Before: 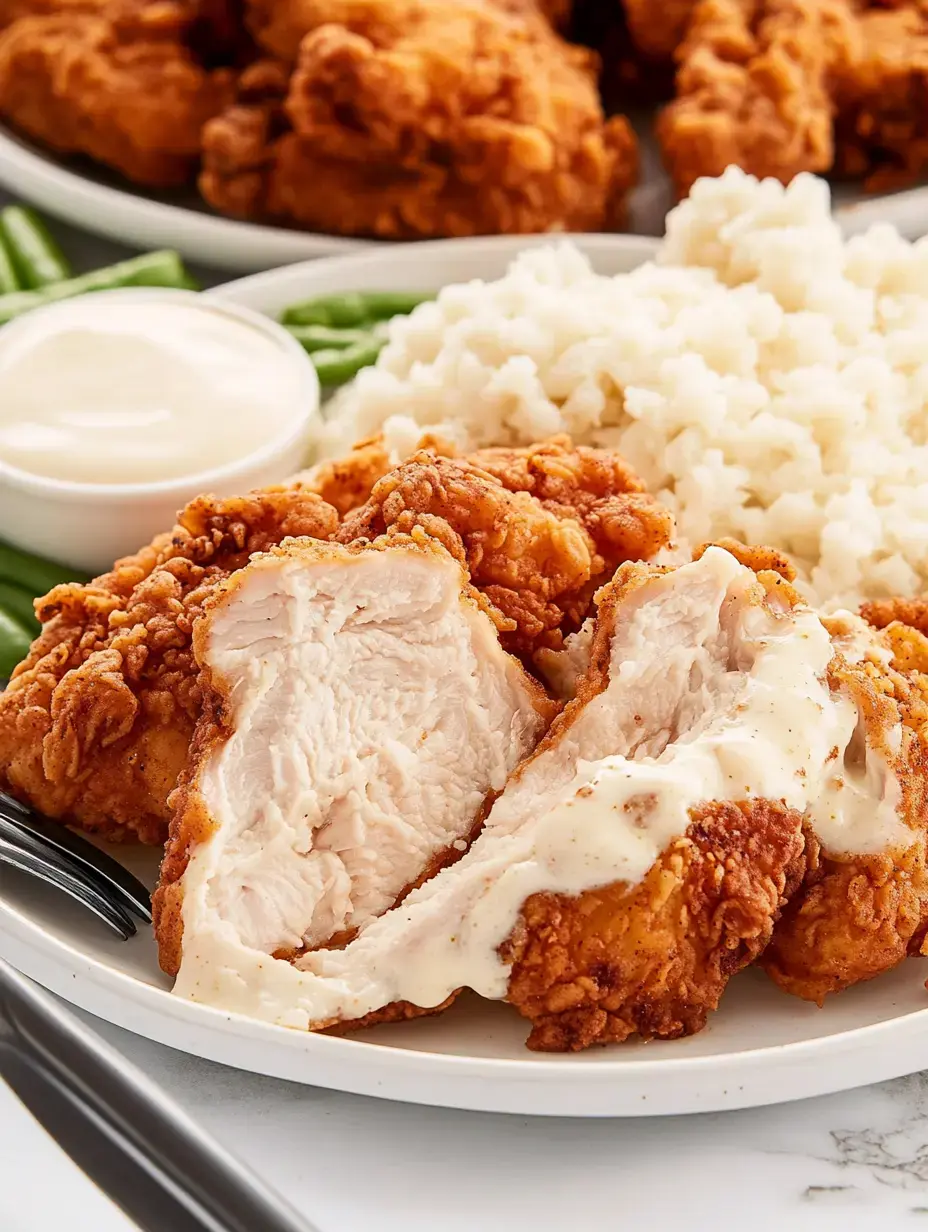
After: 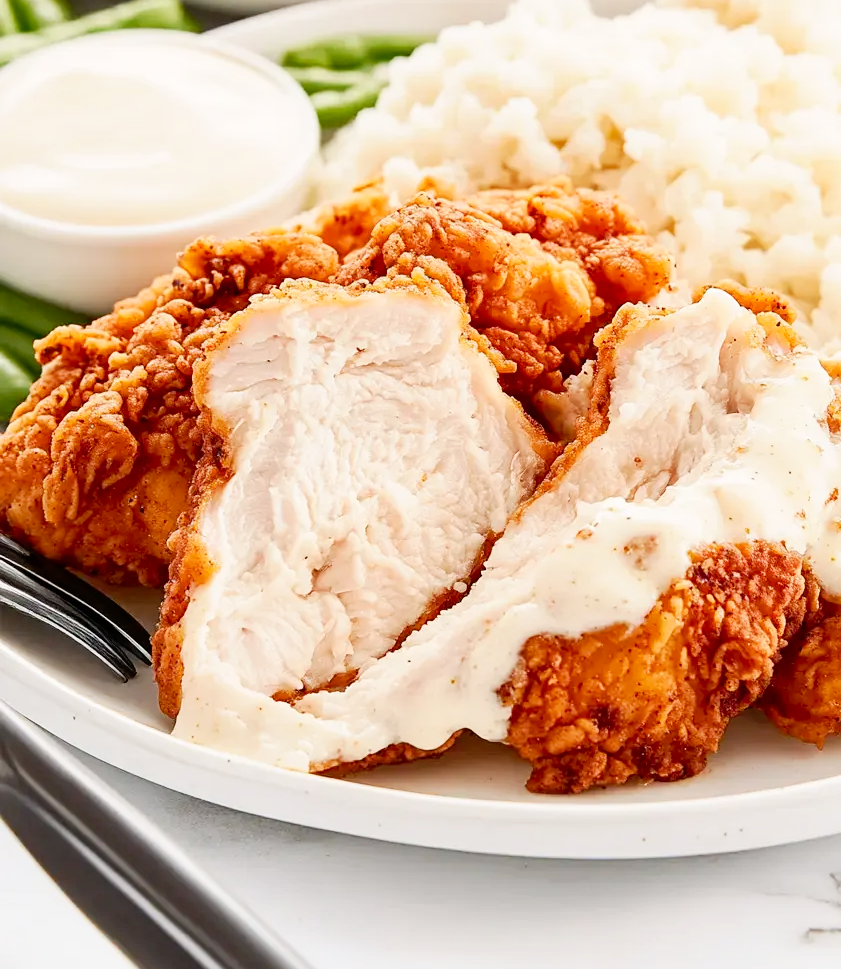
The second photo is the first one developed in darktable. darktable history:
crop: top 20.976%, right 9.375%, bottom 0.339%
tone curve: curves: ch0 [(0, 0) (0.051, 0.027) (0.096, 0.071) (0.219, 0.248) (0.428, 0.52) (0.596, 0.713) (0.727, 0.823) (0.859, 0.924) (1, 1)]; ch1 [(0, 0) (0.1, 0.038) (0.318, 0.221) (0.413, 0.325) (0.443, 0.412) (0.483, 0.474) (0.503, 0.501) (0.516, 0.515) (0.548, 0.575) (0.561, 0.596) (0.594, 0.647) (0.666, 0.701) (1, 1)]; ch2 [(0, 0) (0.453, 0.435) (0.479, 0.476) (0.504, 0.5) (0.52, 0.526) (0.557, 0.585) (0.583, 0.608) (0.824, 0.815) (1, 1)], preserve colors none
